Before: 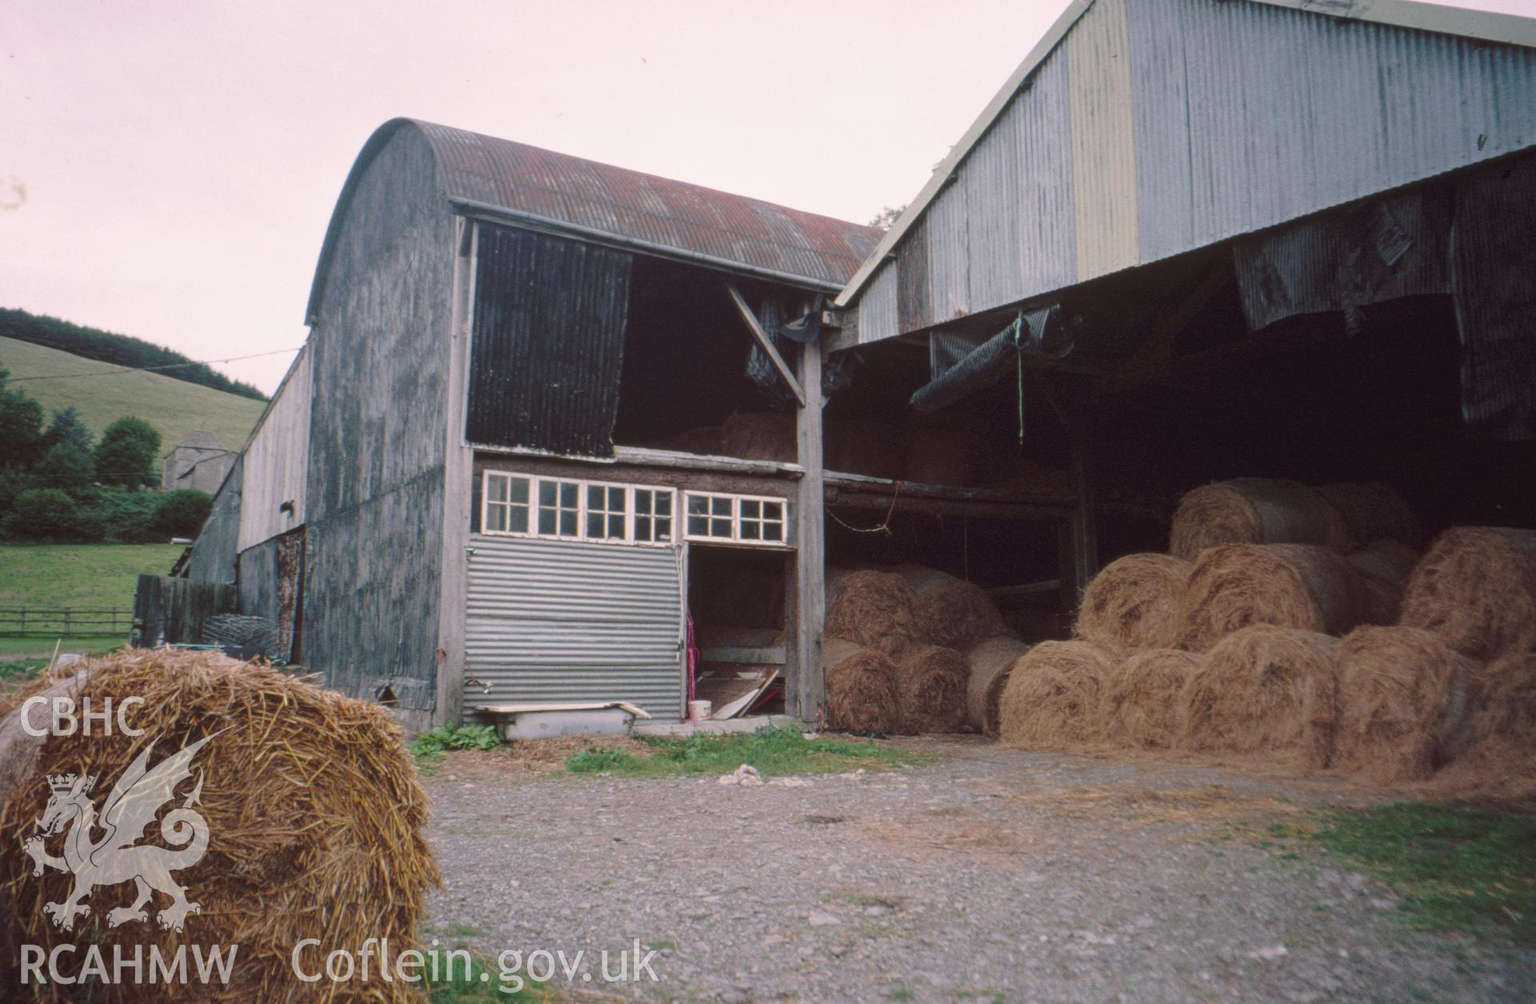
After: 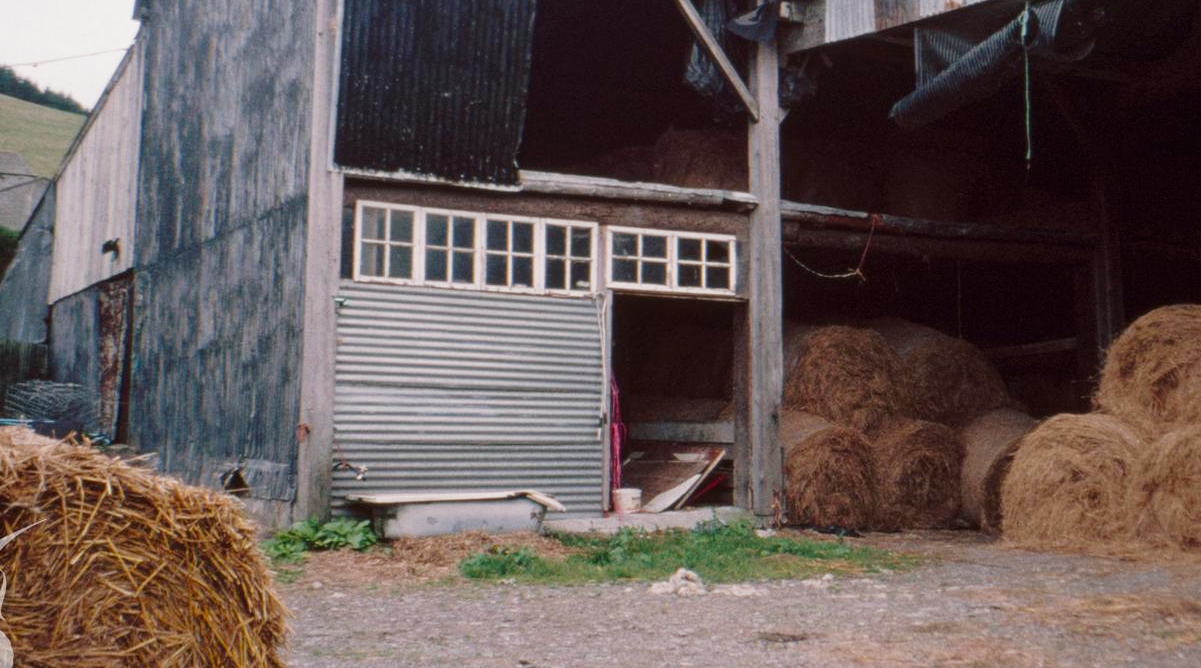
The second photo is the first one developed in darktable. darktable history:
crop: left 12.958%, top 30.871%, right 24.473%, bottom 15.836%
filmic rgb: middle gray luminance 21.83%, black relative exposure -14.02 EV, white relative exposure 2.98 EV, target black luminance 0%, hardness 8.79, latitude 59.99%, contrast 1.208, highlights saturation mix 3.63%, shadows ↔ highlights balance 41.63%, preserve chrominance no, color science v5 (2021)
